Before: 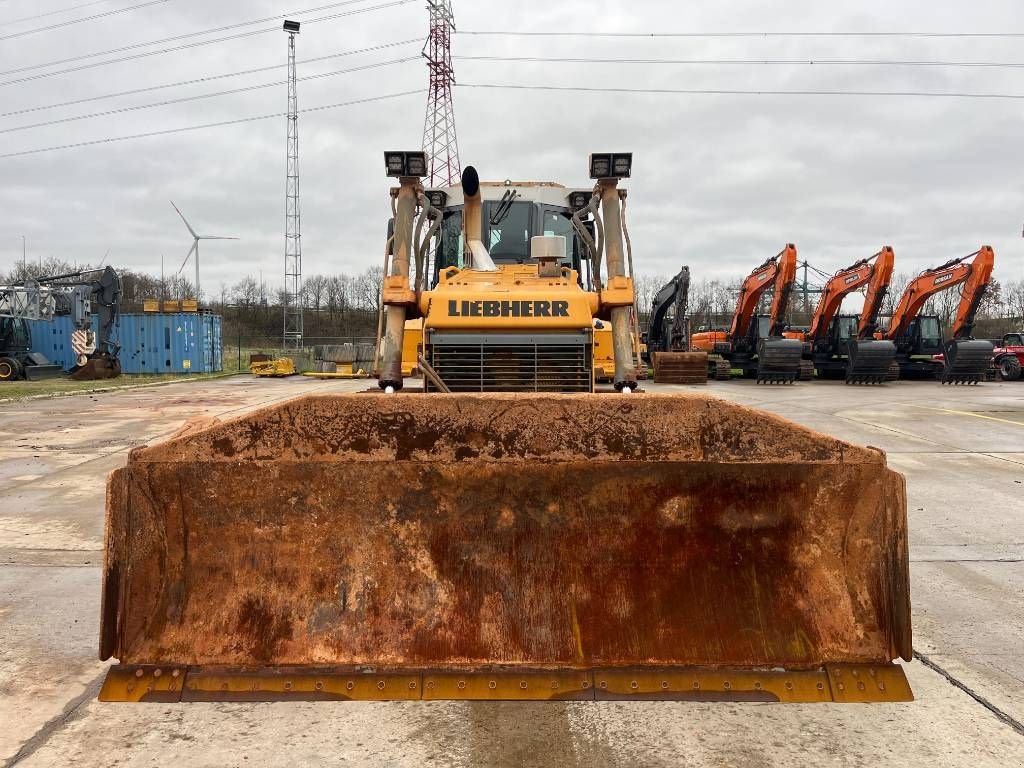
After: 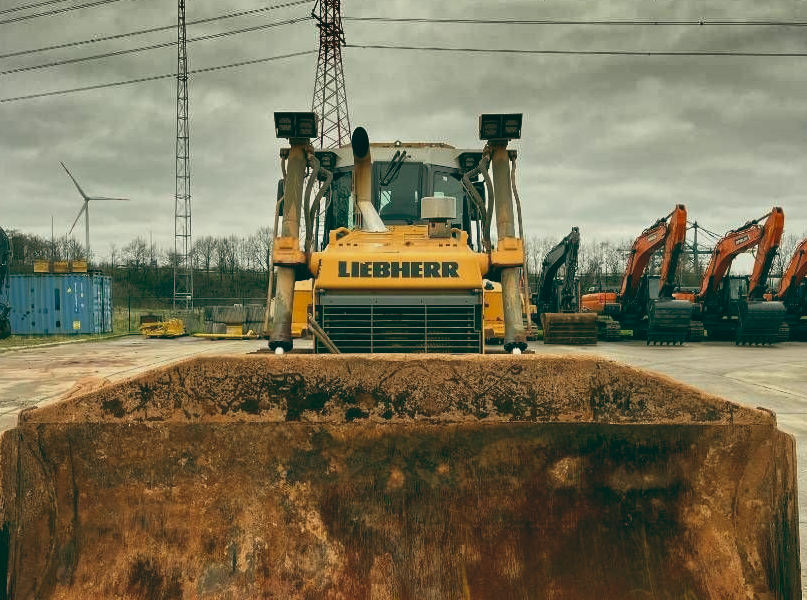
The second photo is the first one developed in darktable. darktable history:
shadows and highlights: shadows 20.91, highlights -82.73, soften with gaussian
color balance: lift [1.005, 0.99, 1.007, 1.01], gamma [1, 1.034, 1.032, 0.966], gain [0.873, 1.055, 1.067, 0.933]
crop and rotate: left 10.77%, top 5.1%, right 10.41%, bottom 16.76%
